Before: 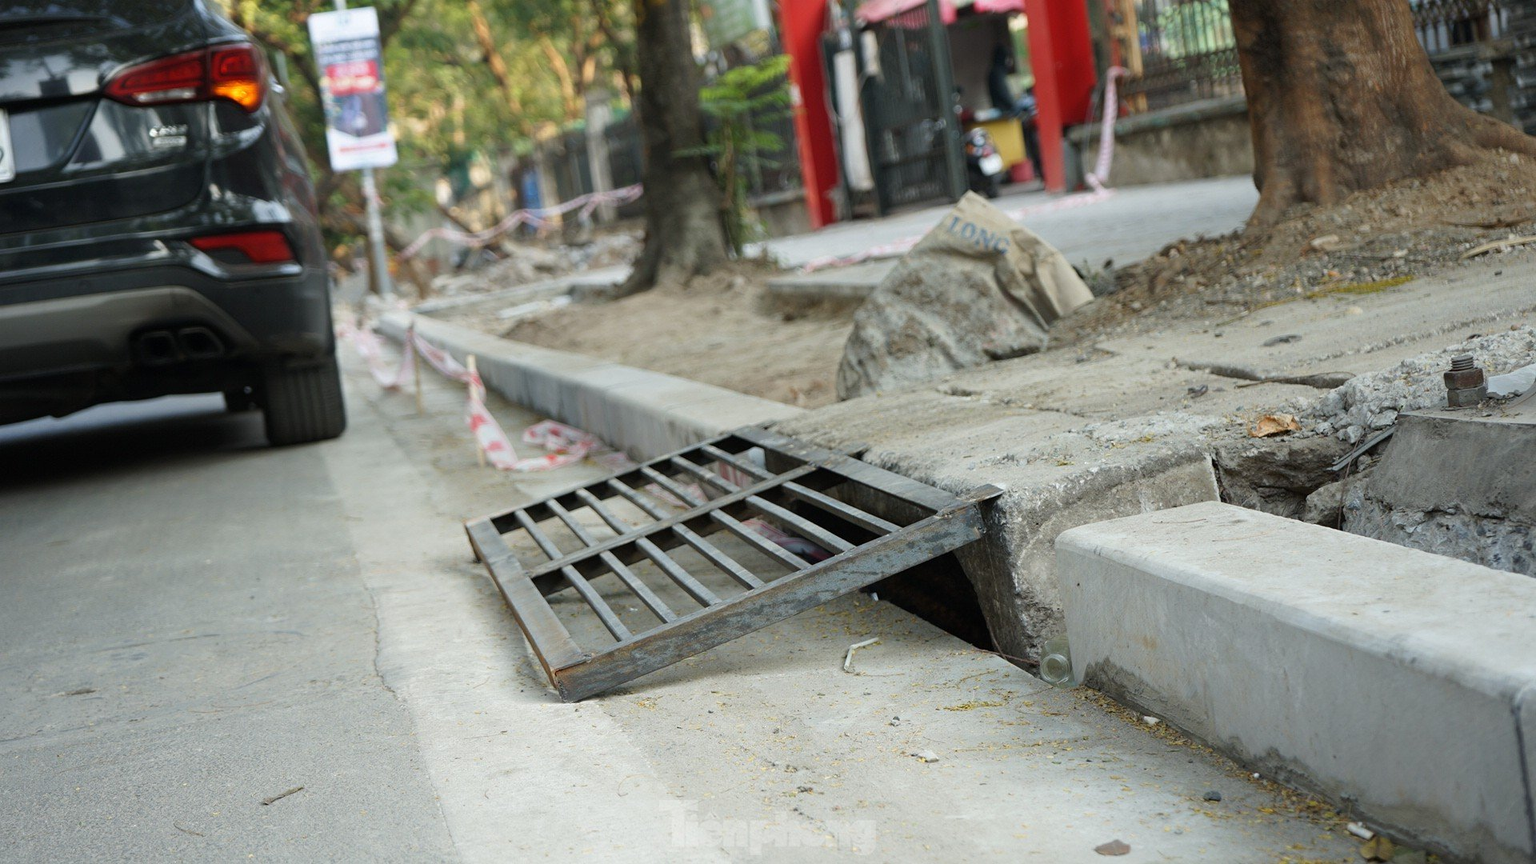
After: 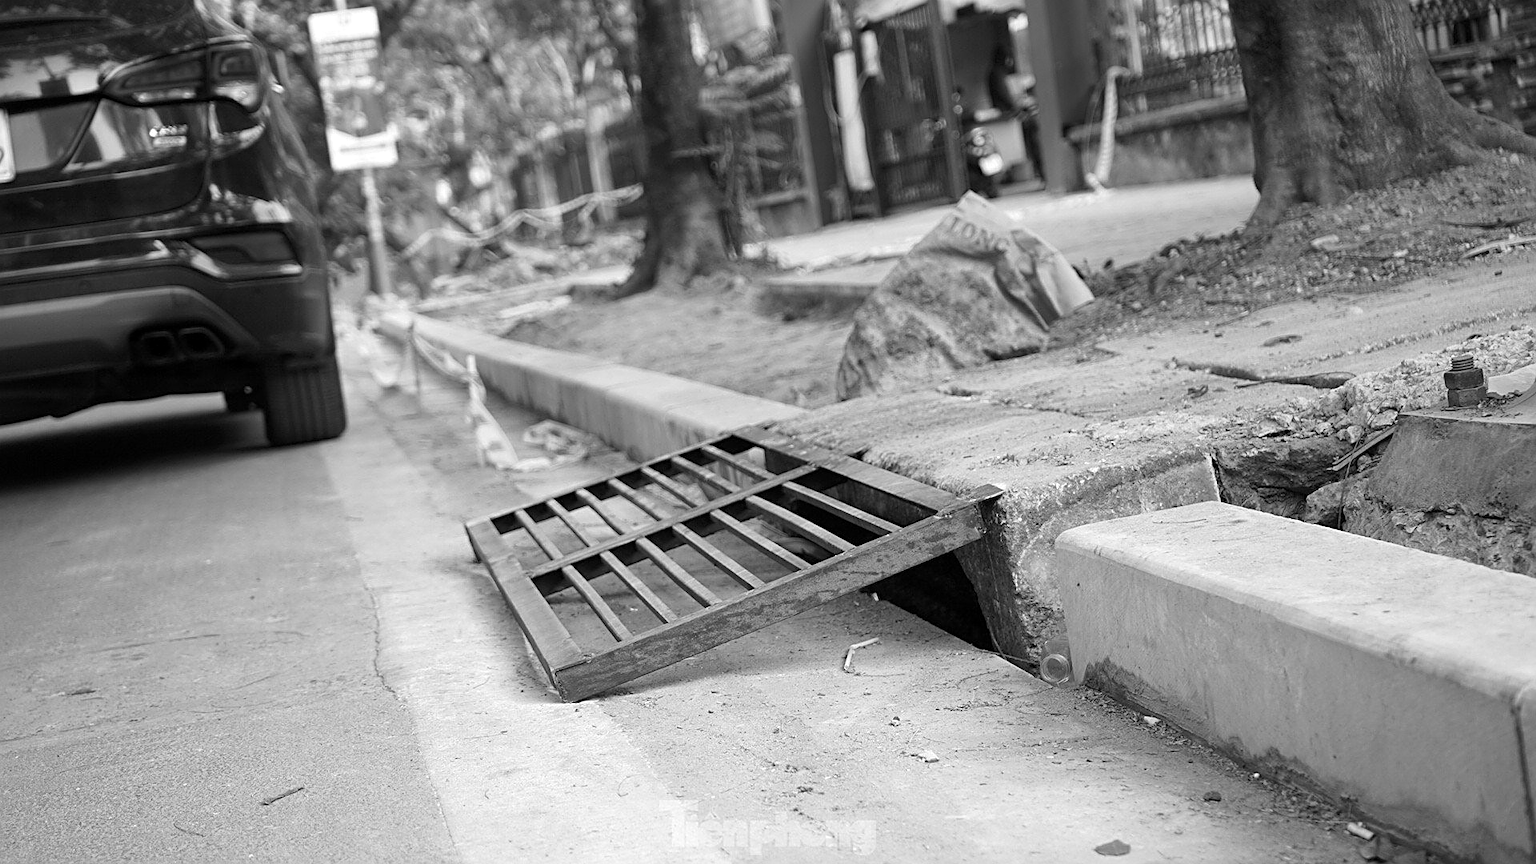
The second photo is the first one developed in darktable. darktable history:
exposure: exposure 0.2 EV, compensate highlight preservation false
contrast brightness saturation: contrast 0.04, saturation 0.16
sharpen: on, module defaults
local contrast: mode bilateral grid, contrast 20, coarseness 50, detail 120%, midtone range 0.2
monochrome: size 1
